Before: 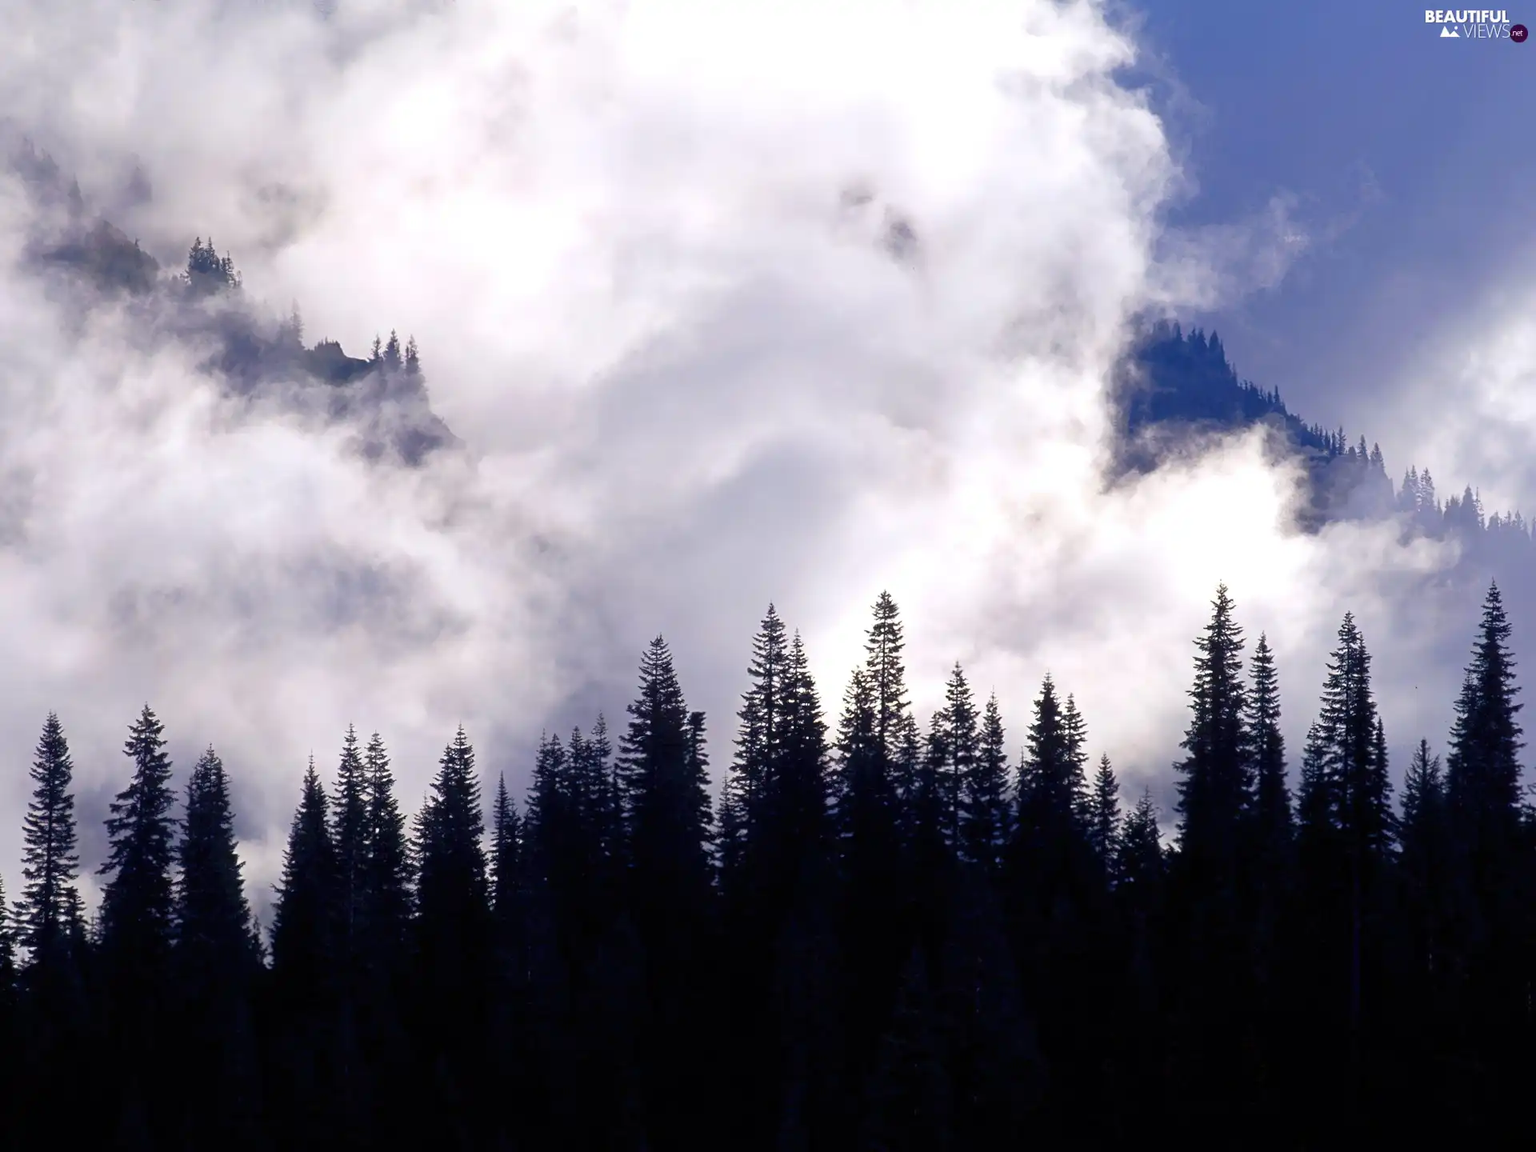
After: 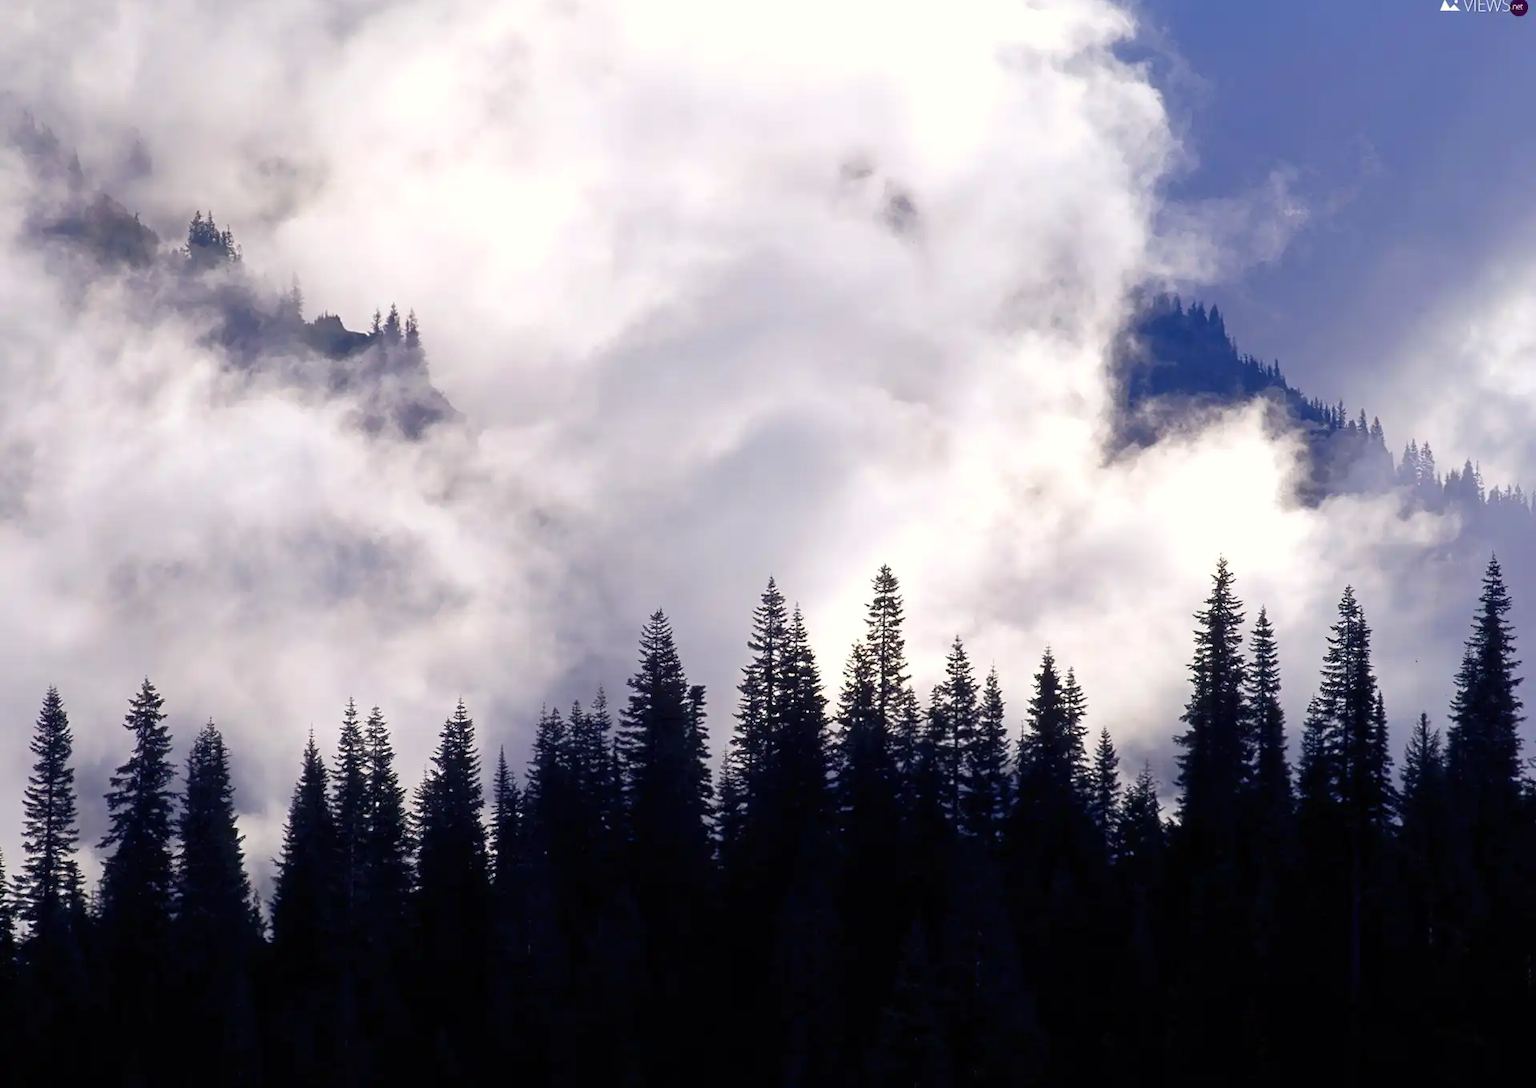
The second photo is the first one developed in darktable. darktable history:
color correction: highlights b* 2.91
crop and rotate: top 2.308%, bottom 3.109%
